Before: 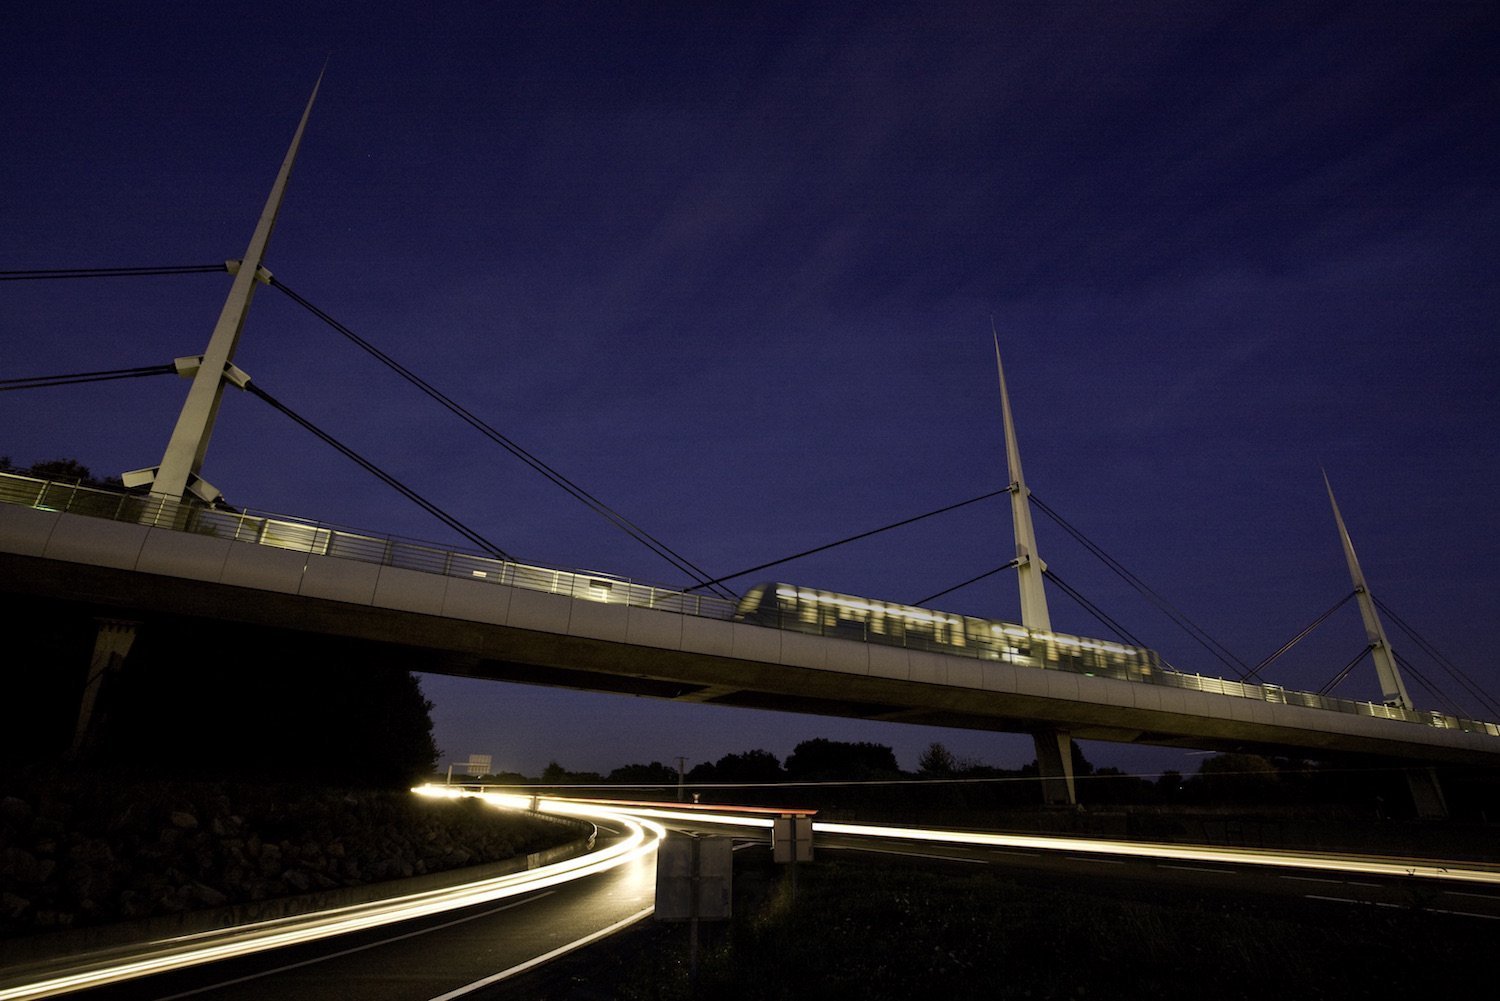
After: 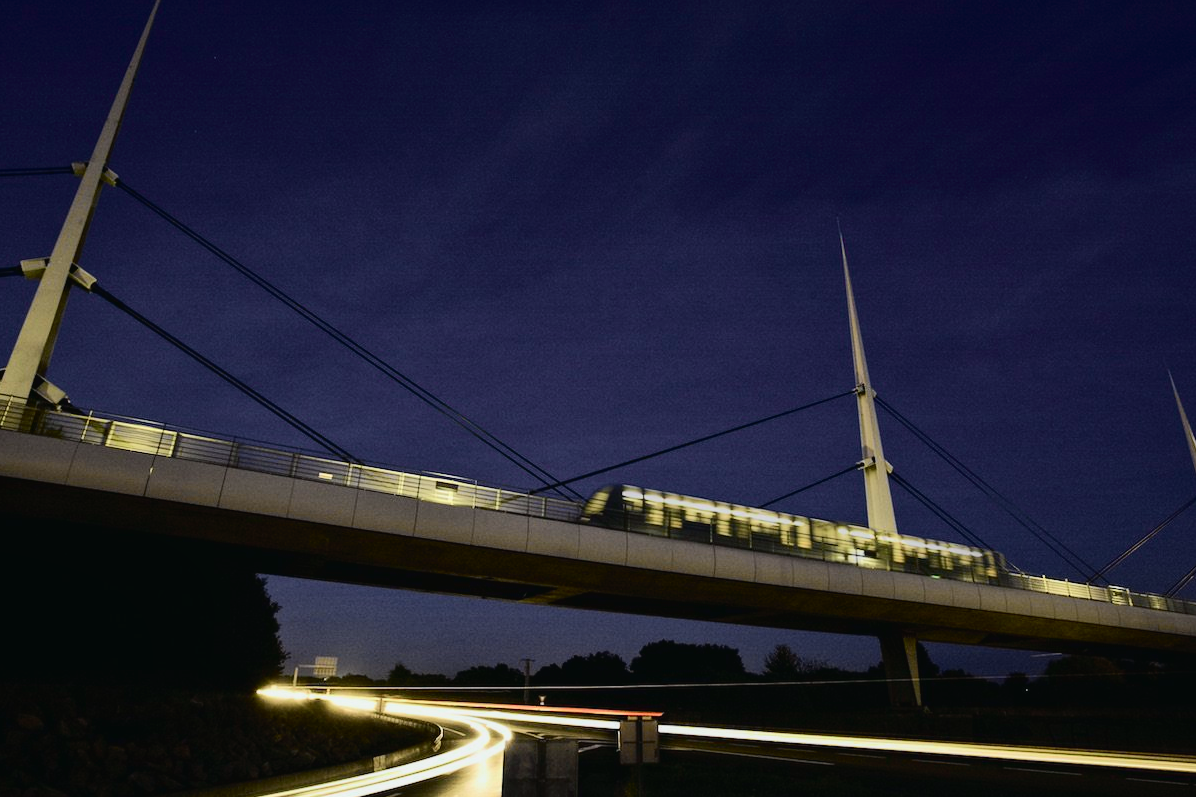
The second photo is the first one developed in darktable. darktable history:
tone curve: curves: ch0 [(0, 0.022) (0.114, 0.083) (0.281, 0.315) (0.447, 0.557) (0.588, 0.711) (0.786, 0.839) (0.999, 0.949)]; ch1 [(0, 0) (0.389, 0.352) (0.458, 0.433) (0.486, 0.474) (0.509, 0.505) (0.535, 0.53) (0.555, 0.557) (0.586, 0.622) (0.677, 0.724) (1, 1)]; ch2 [(0, 0) (0.369, 0.388) (0.449, 0.431) (0.501, 0.5) (0.528, 0.52) (0.561, 0.59) (0.697, 0.721) (1, 1)], color space Lab, independent channels, preserve colors none
crop and rotate: left 10.299%, top 9.933%, right 9.958%, bottom 10.424%
shadows and highlights: shadows -24.03, highlights 50.66, soften with gaussian
contrast equalizer: y [[0.509, 0.517, 0.523, 0.523, 0.517, 0.509], [0.5 ×6], [0.5 ×6], [0 ×6], [0 ×6]]
